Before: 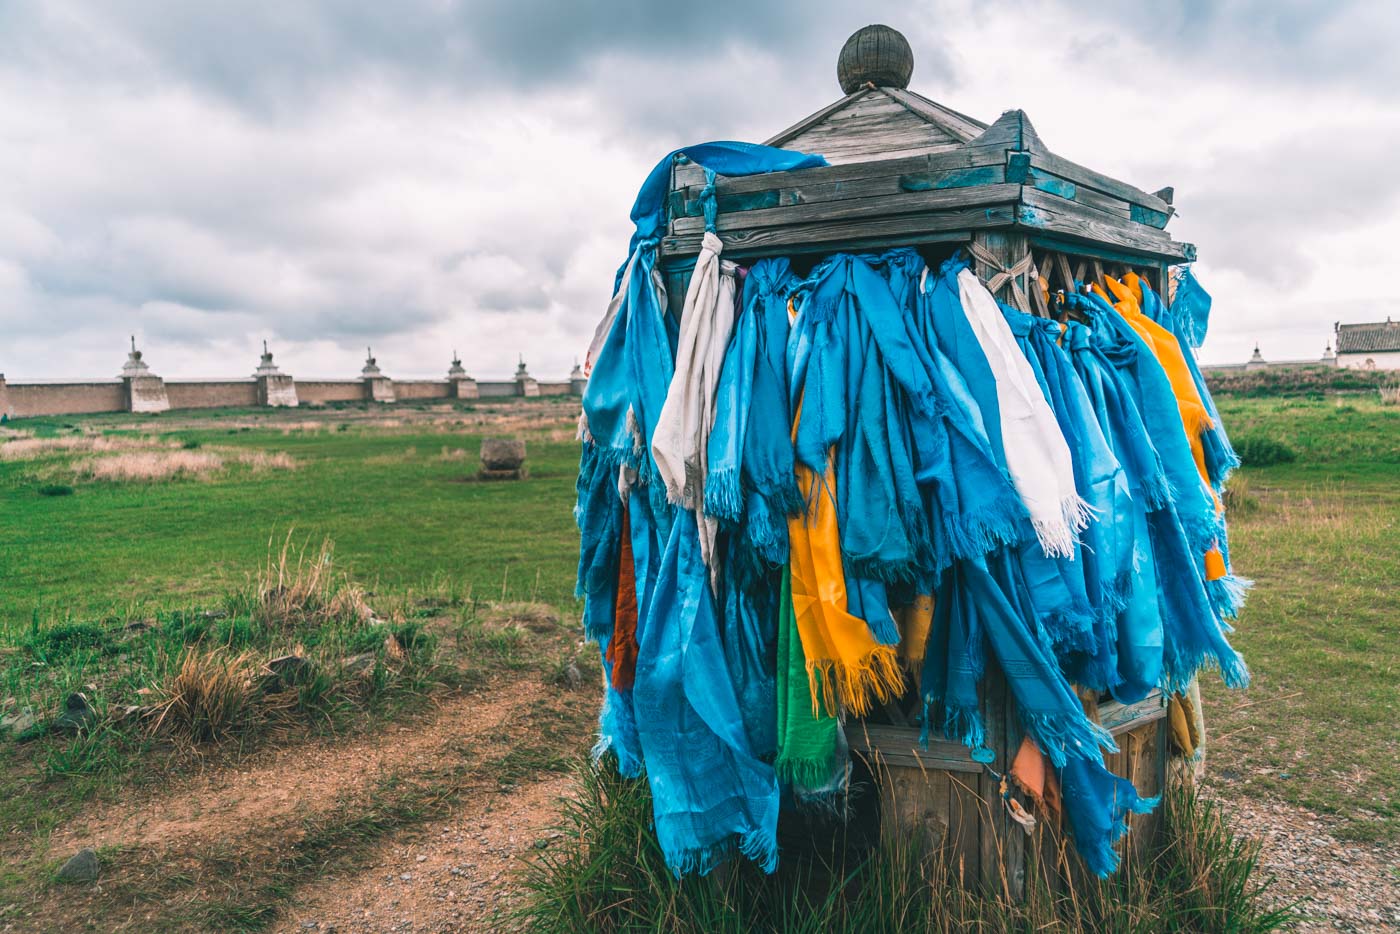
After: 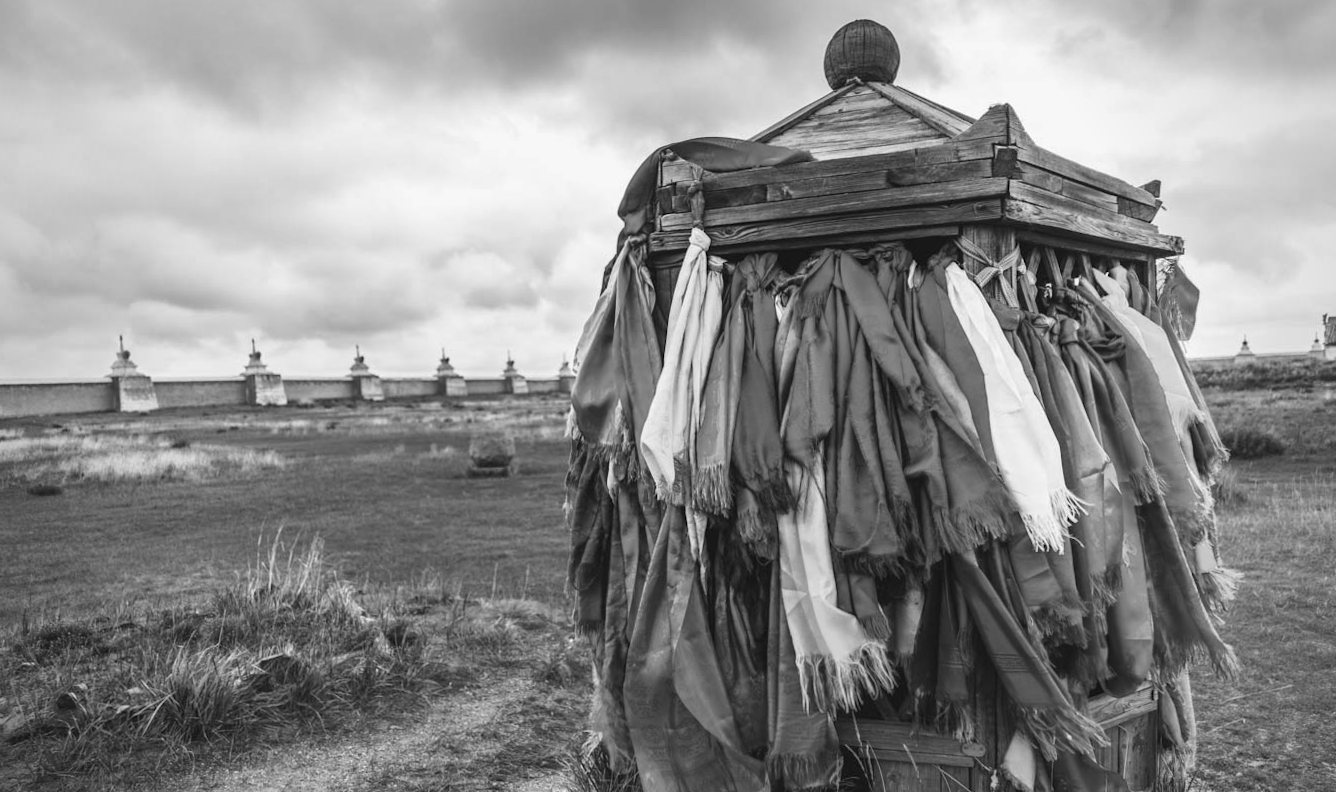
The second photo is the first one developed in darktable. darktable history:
vignetting: fall-off start 74.13%, fall-off radius 66.26%, unbound false
color calibration: output gray [0.714, 0.278, 0, 0], illuminant same as pipeline (D50), adaptation none (bypass), x 0.332, y 0.334, temperature 5017.73 K
crop and rotate: angle 0.355°, left 0.334%, right 3.345%, bottom 14.339%
tone equalizer: smoothing diameter 24.81%, edges refinement/feathering 6.88, preserve details guided filter
